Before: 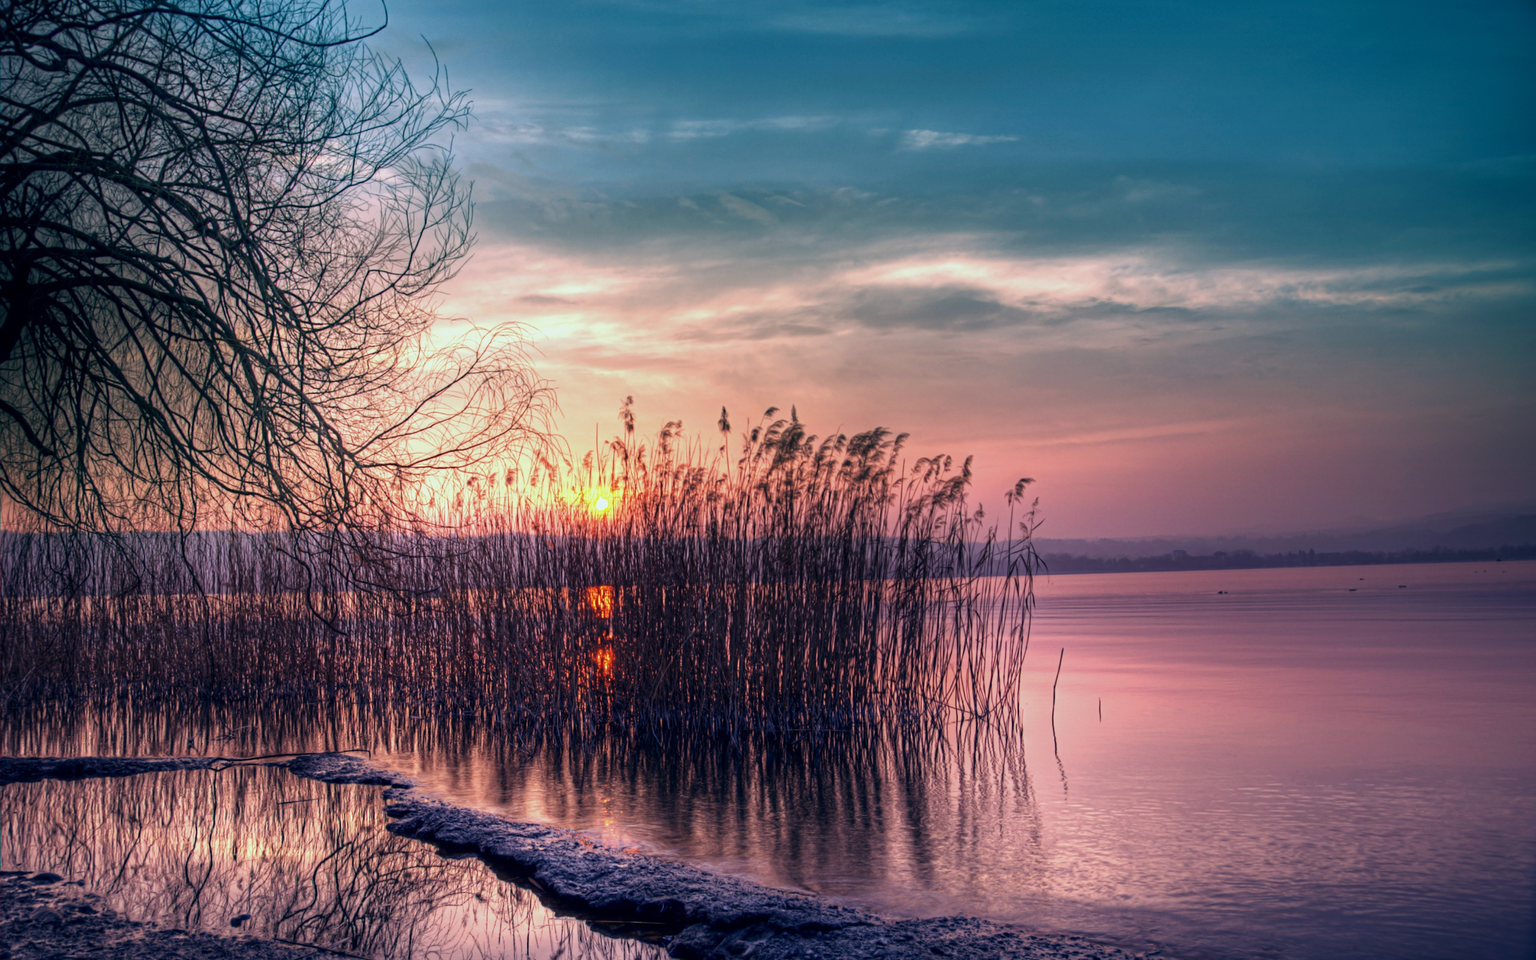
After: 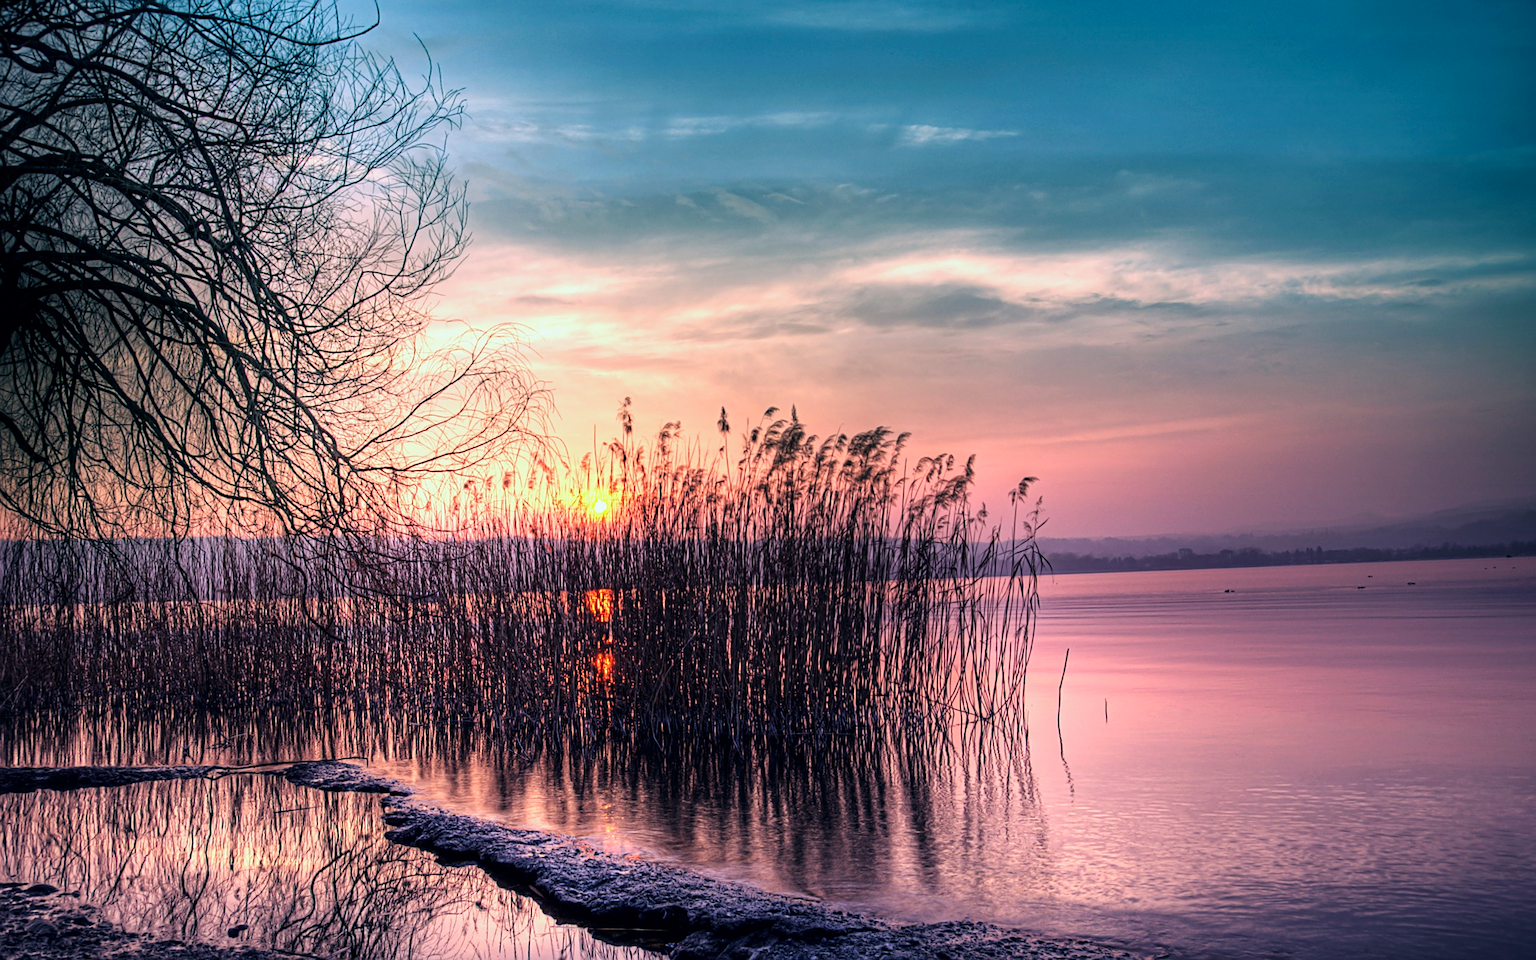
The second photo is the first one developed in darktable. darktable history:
tone curve: curves: ch0 [(0, 0) (0.004, 0.001) (0.133, 0.112) (0.325, 0.362) (0.832, 0.893) (1, 1)], color space Lab, linked channels, preserve colors none
rotate and perspective: rotation -0.45°, automatic cropping original format, crop left 0.008, crop right 0.992, crop top 0.012, crop bottom 0.988
sharpen: on, module defaults
